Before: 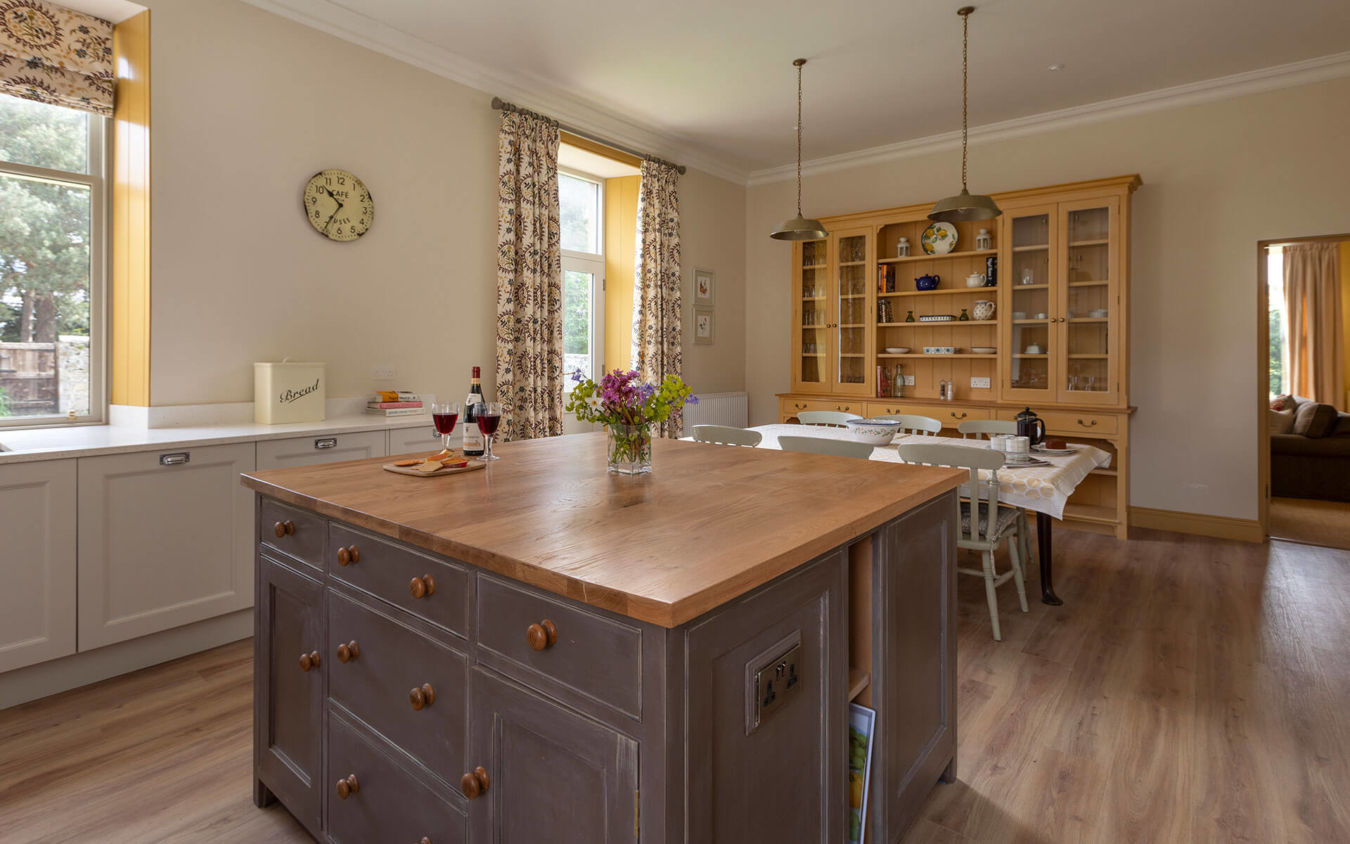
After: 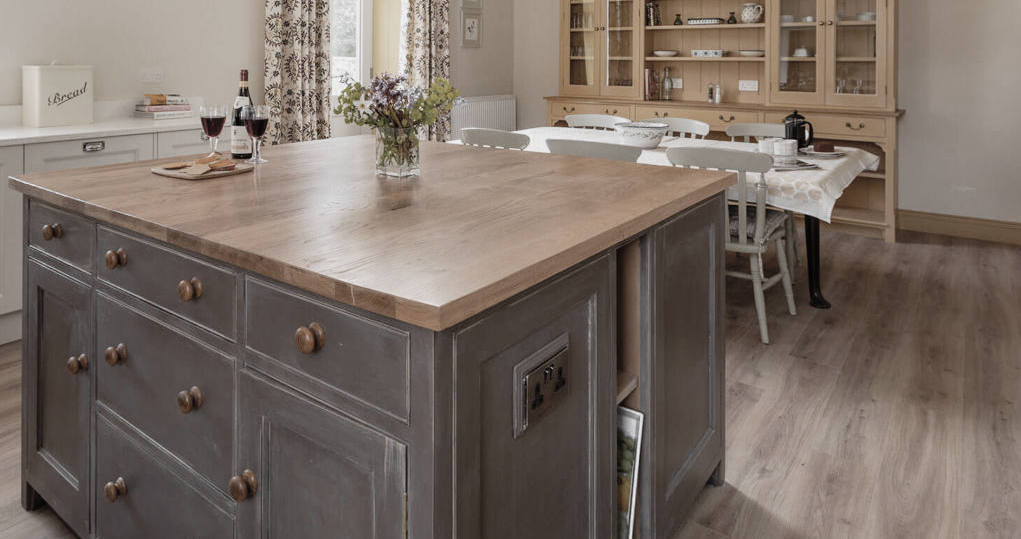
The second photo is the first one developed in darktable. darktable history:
tone curve: curves: ch0 [(0, 0.005) (0.103, 0.097) (0.18, 0.207) (0.384, 0.465) (0.491, 0.585) (0.629, 0.726) (0.84, 0.866) (1, 0.947)]; ch1 [(0, 0) (0.172, 0.123) (0.324, 0.253) (0.396, 0.388) (0.478, 0.461) (0.499, 0.497) (0.532, 0.515) (0.57, 0.584) (0.635, 0.675) (0.805, 0.892) (1, 1)]; ch2 [(0, 0) (0.411, 0.424) (0.496, 0.501) (0.515, 0.507) (0.553, 0.562) (0.604, 0.642) (0.708, 0.768) (0.839, 0.916) (1, 1)], preserve colors none
color zones: curves: ch0 [(0, 0.613) (0.01, 0.613) (0.245, 0.448) (0.498, 0.529) (0.642, 0.665) (0.879, 0.777) (0.99, 0.613)]; ch1 [(0, 0.035) (0.121, 0.189) (0.259, 0.197) (0.415, 0.061) (0.589, 0.022) (0.732, 0.022) (0.857, 0.026) (0.991, 0.053)]
exposure: compensate highlight preservation false
crop and rotate: left 17.213%, top 35.209%, right 7.104%, bottom 0.853%
